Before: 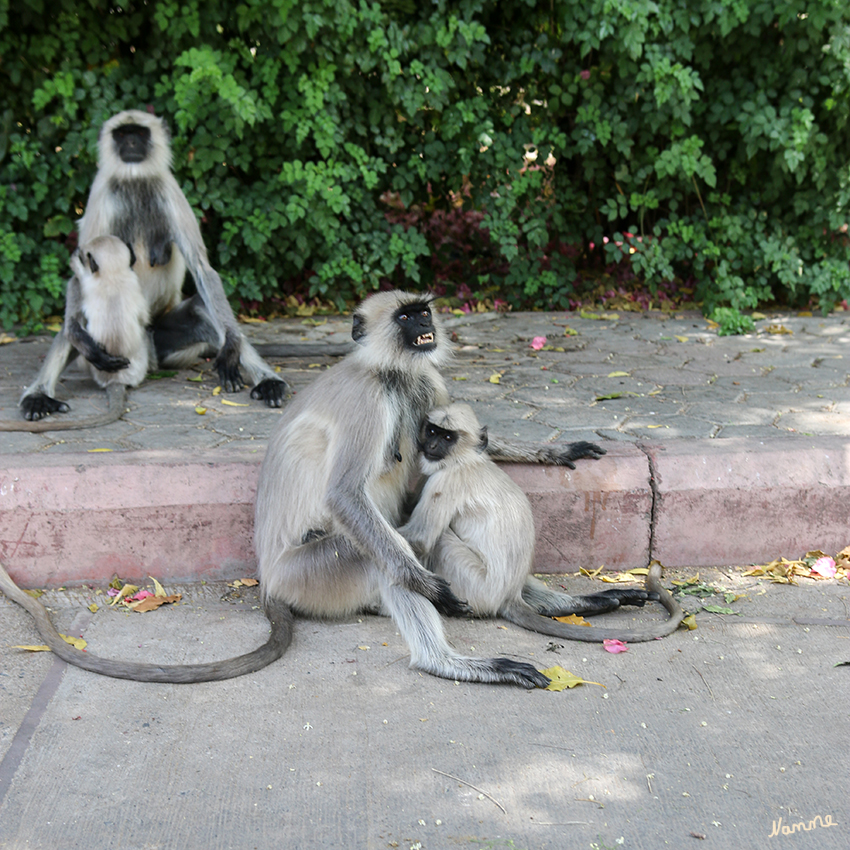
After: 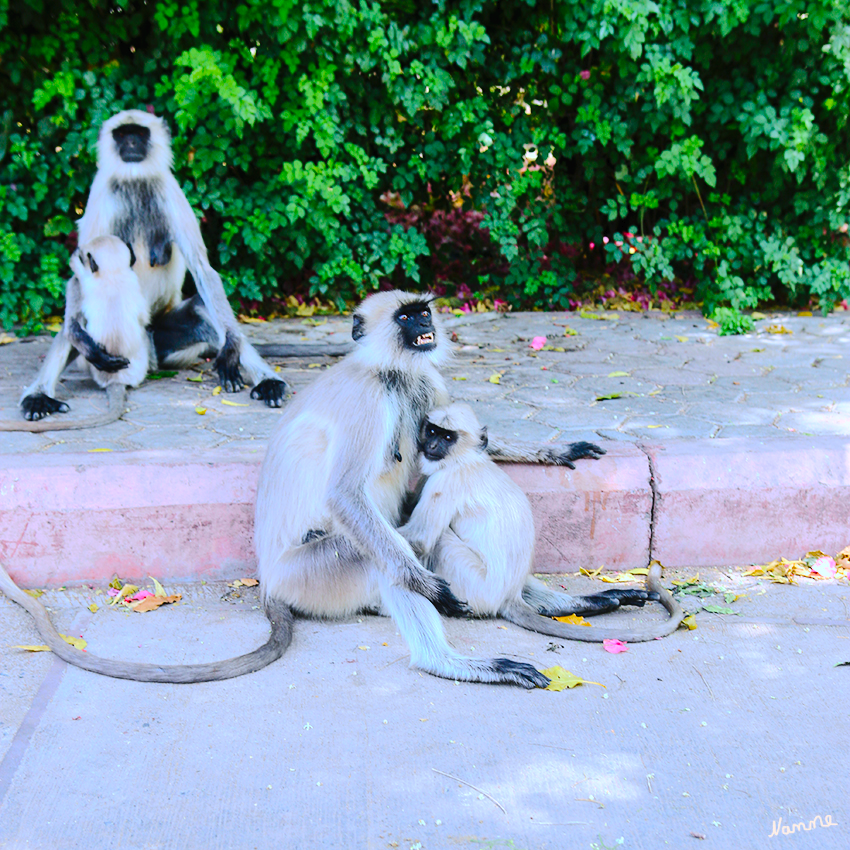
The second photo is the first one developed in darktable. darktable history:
contrast brightness saturation: contrast 0.197, brightness 0.157, saturation 0.227
color calibration: gray › normalize channels true, illuminant as shot in camera, x 0.37, y 0.382, temperature 4314.61 K, gamut compression 0.005
color balance rgb: perceptual saturation grading › global saturation 29.396%, perceptual brilliance grading › mid-tones 9.39%, perceptual brilliance grading › shadows 15.094%, global vibrance 20%
tone curve: curves: ch0 [(0, 0) (0.003, 0.012) (0.011, 0.014) (0.025, 0.02) (0.044, 0.034) (0.069, 0.047) (0.1, 0.063) (0.136, 0.086) (0.177, 0.131) (0.224, 0.183) (0.277, 0.243) (0.335, 0.317) (0.399, 0.403) (0.468, 0.488) (0.543, 0.573) (0.623, 0.649) (0.709, 0.718) (0.801, 0.795) (0.898, 0.872) (1, 1)], preserve colors none
